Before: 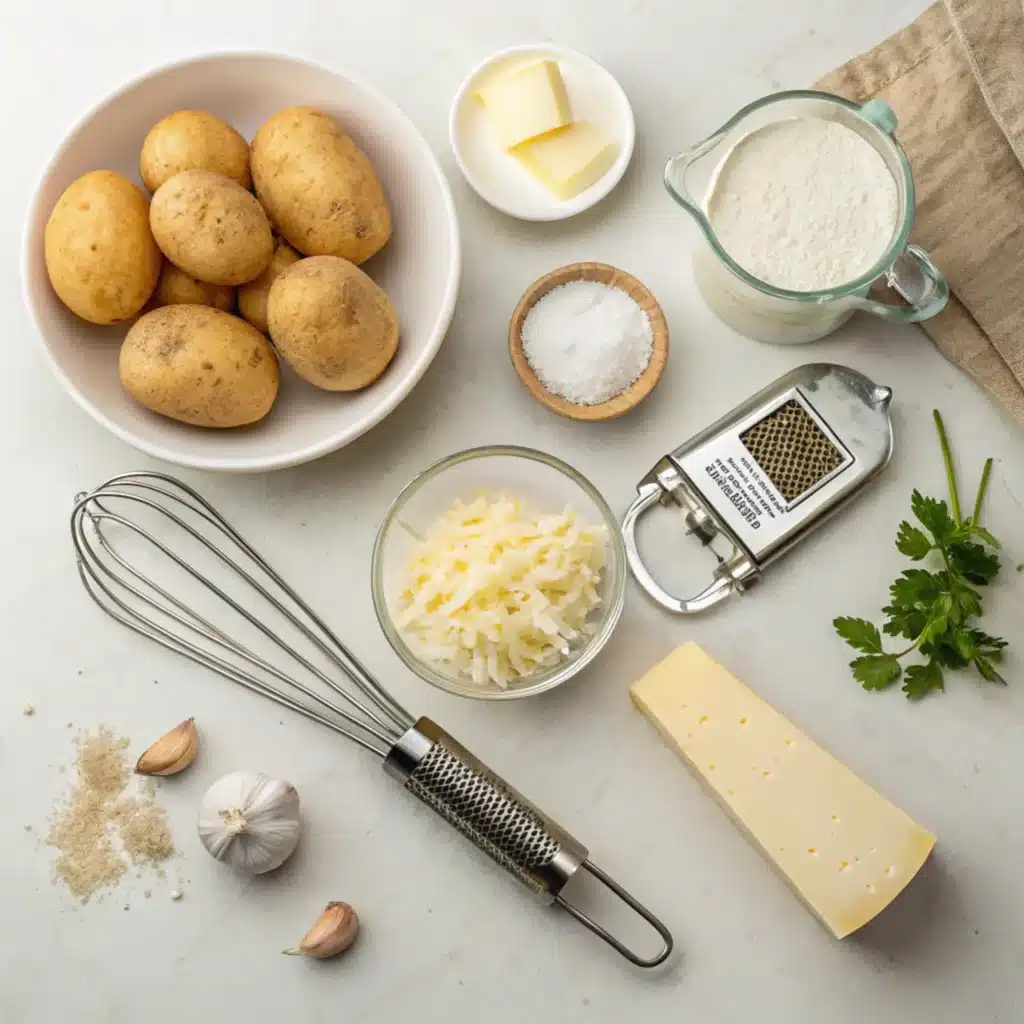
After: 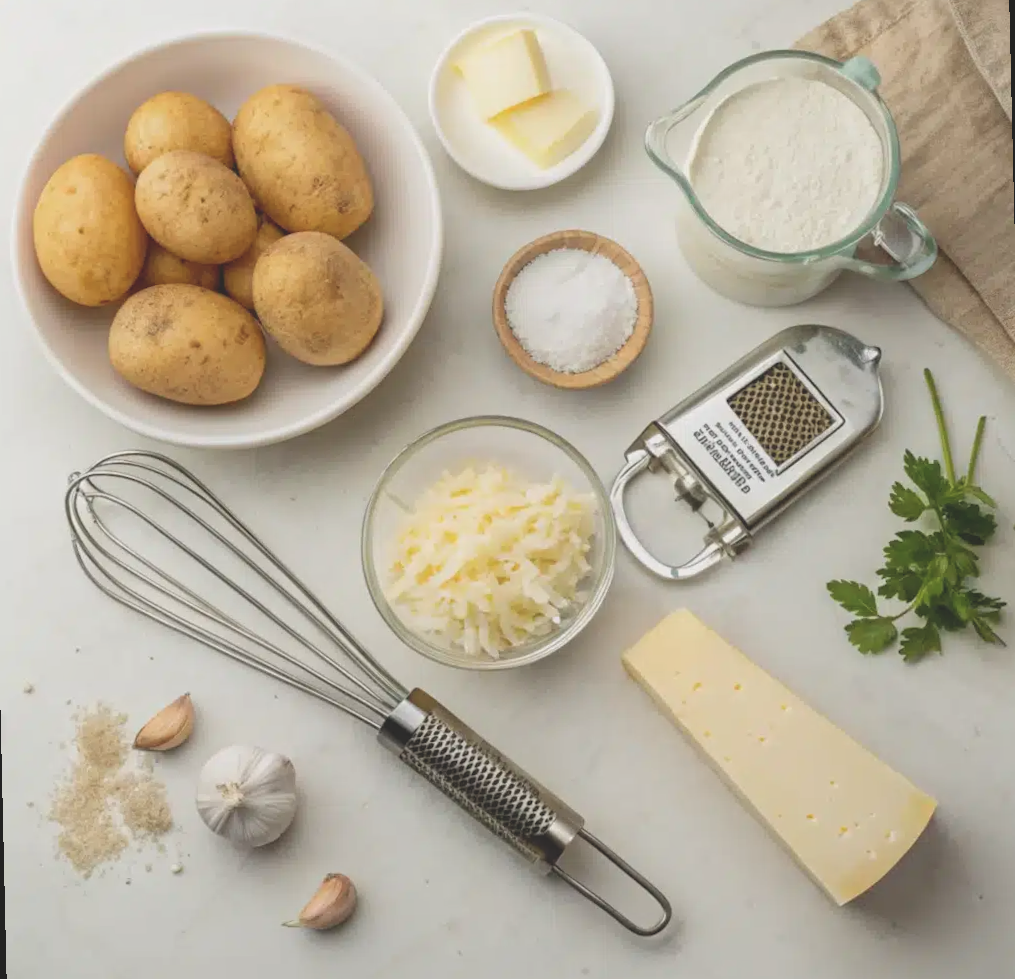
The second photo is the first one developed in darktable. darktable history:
rotate and perspective: rotation -1.32°, lens shift (horizontal) -0.031, crop left 0.015, crop right 0.985, crop top 0.047, crop bottom 0.982
color balance: lift [1.01, 1, 1, 1], gamma [1.097, 1, 1, 1], gain [0.85, 1, 1, 1]
contrast equalizer: octaves 7, y [[0.6 ×6], [0.55 ×6], [0 ×6], [0 ×6], [0 ×6]], mix -0.2
